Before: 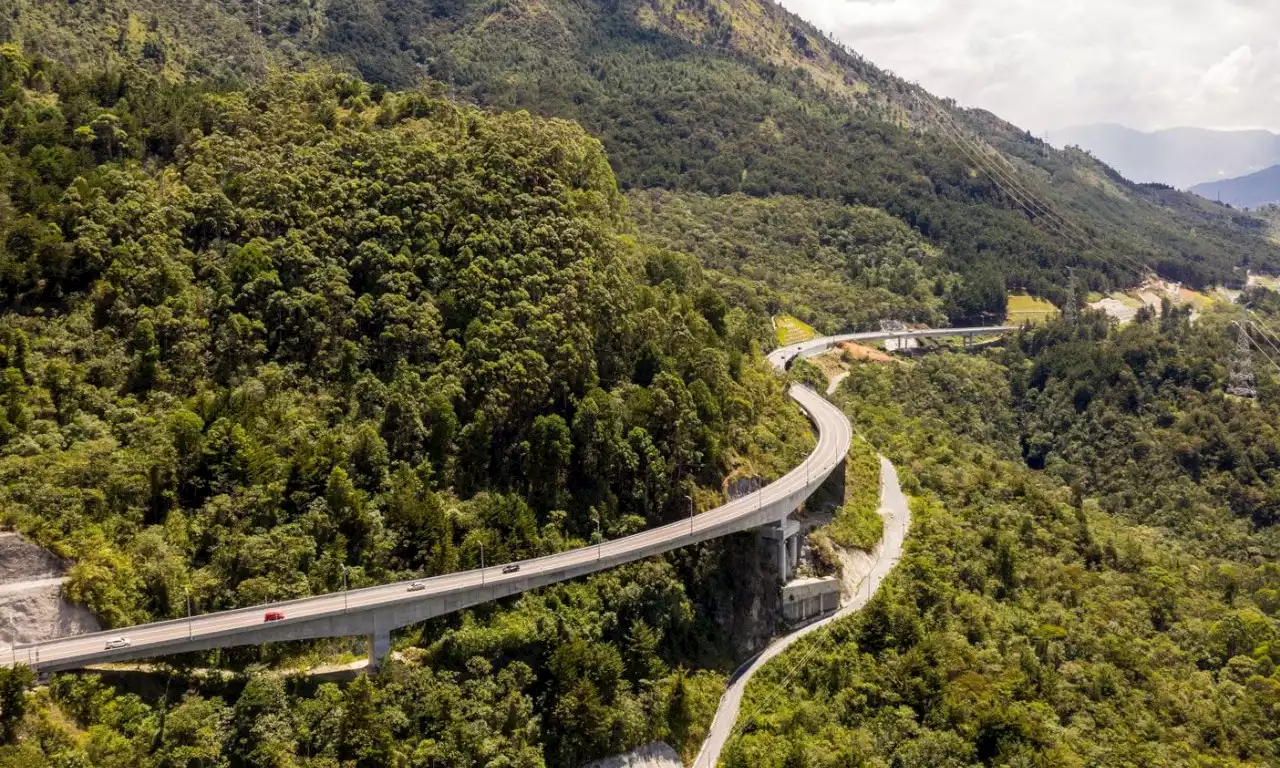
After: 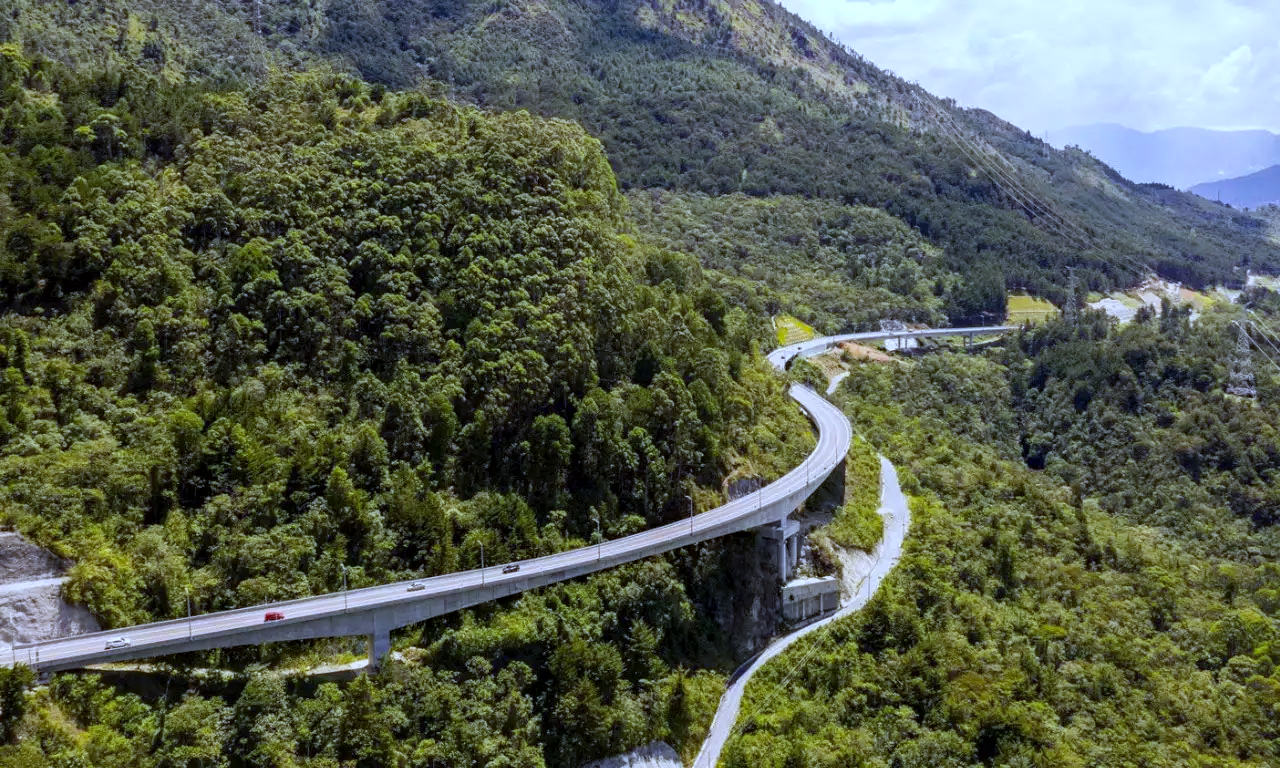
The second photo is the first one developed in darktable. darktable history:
white balance: red 0.871, blue 1.249
haze removal: compatibility mode true, adaptive false
